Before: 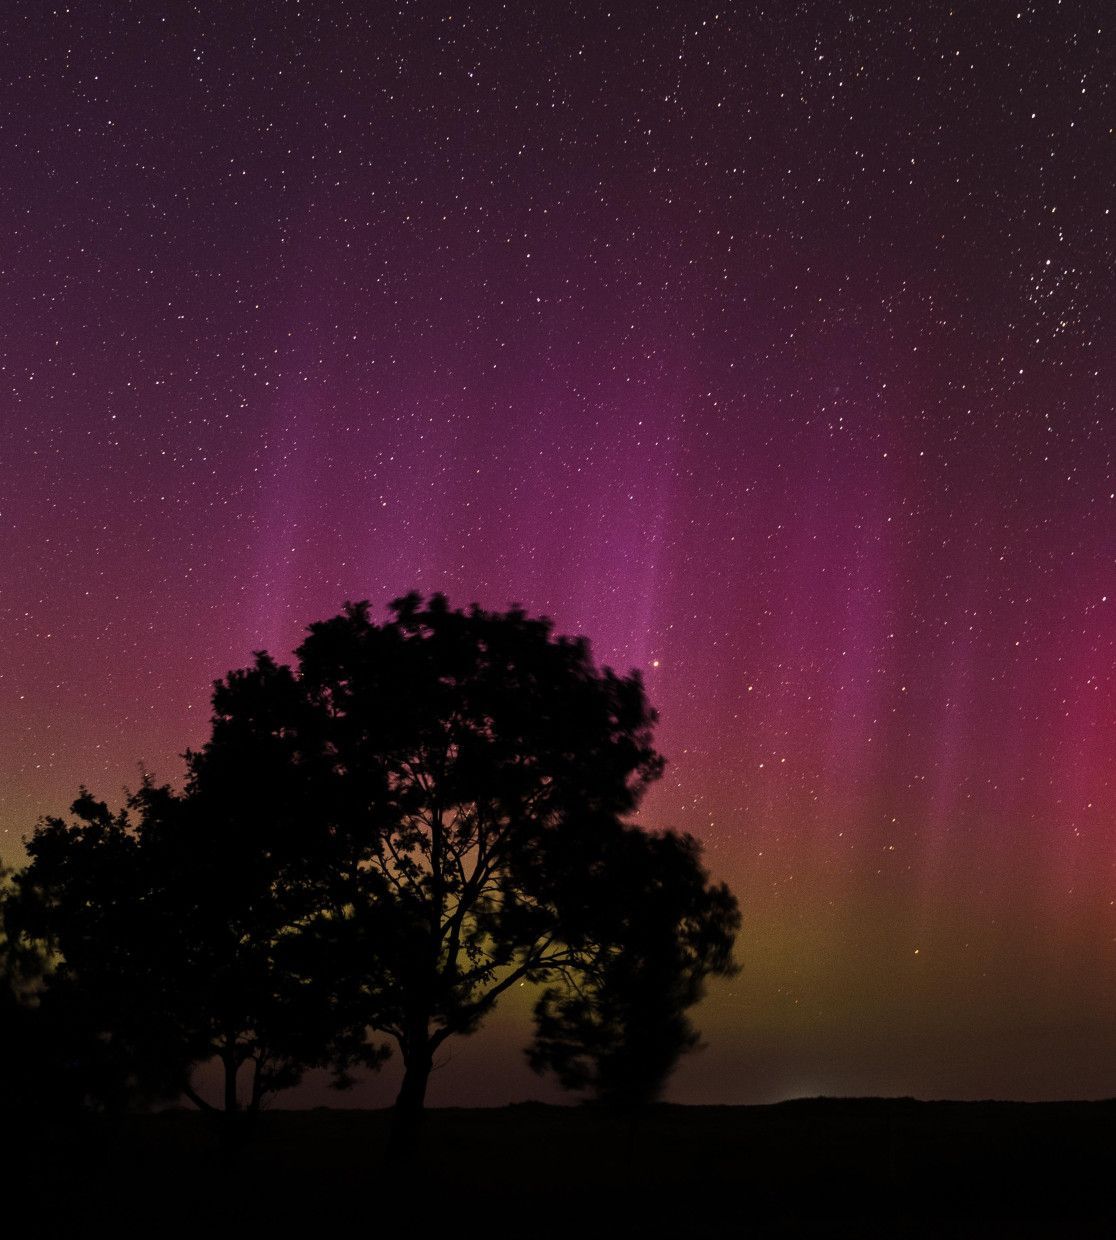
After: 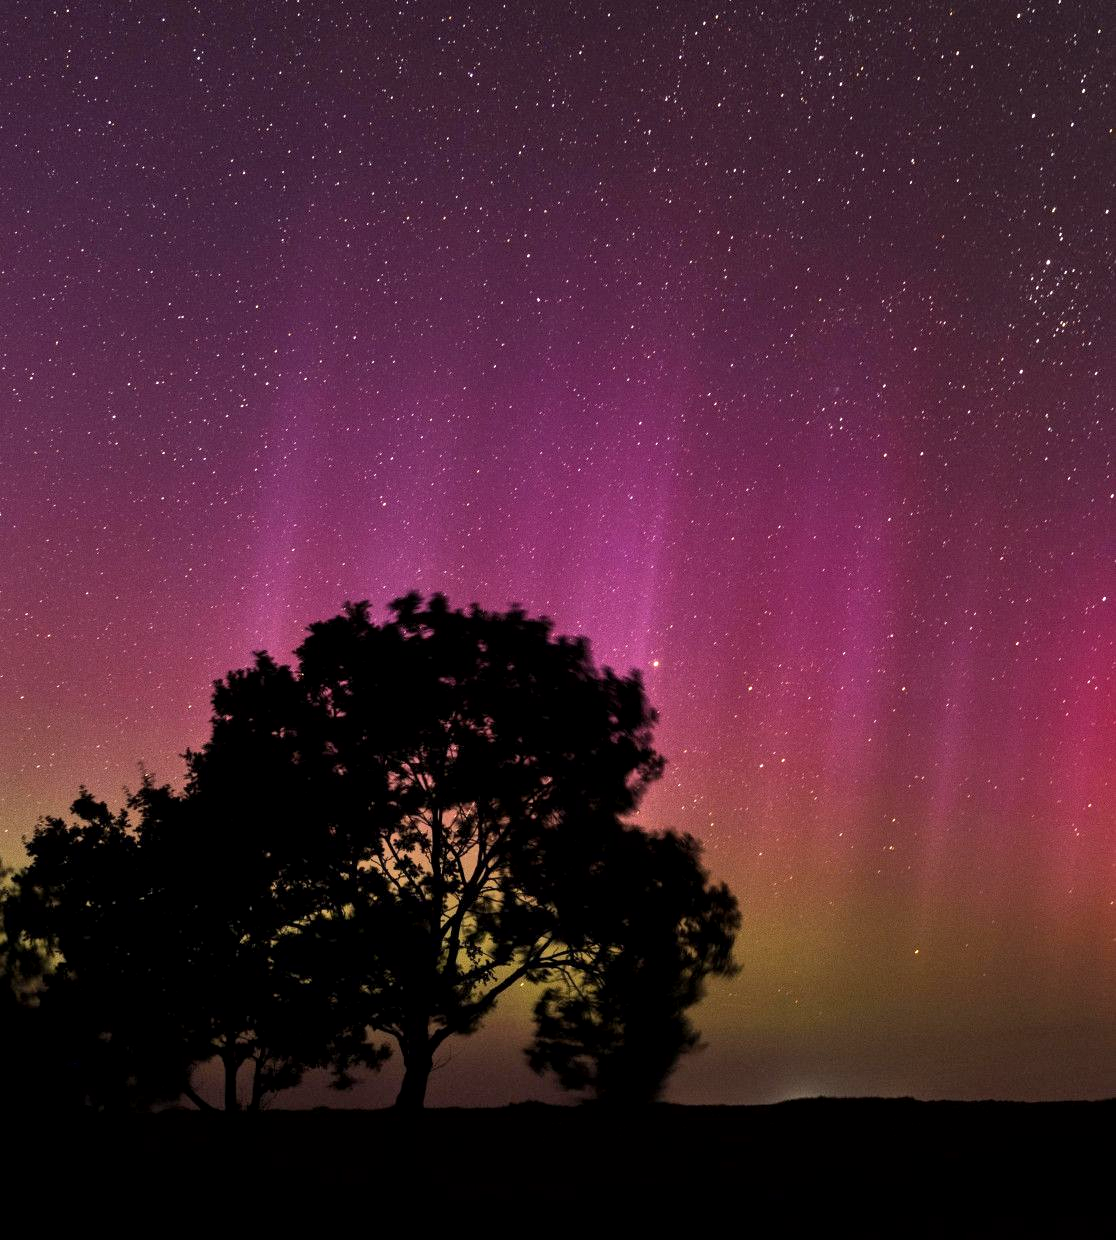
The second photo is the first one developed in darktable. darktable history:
shadows and highlights: shadows 29.32, highlights -29.32, low approximation 0.01, soften with gaussian
exposure: black level correction 0.001, exposure 0.675 EV, compensate highlight preservation false
